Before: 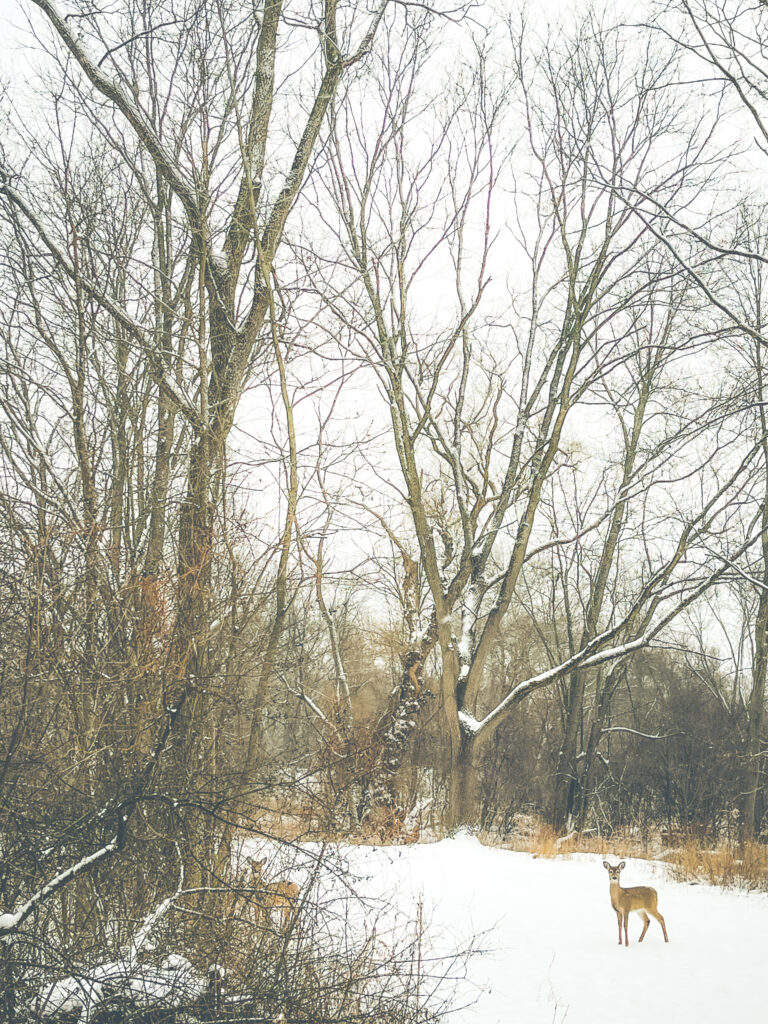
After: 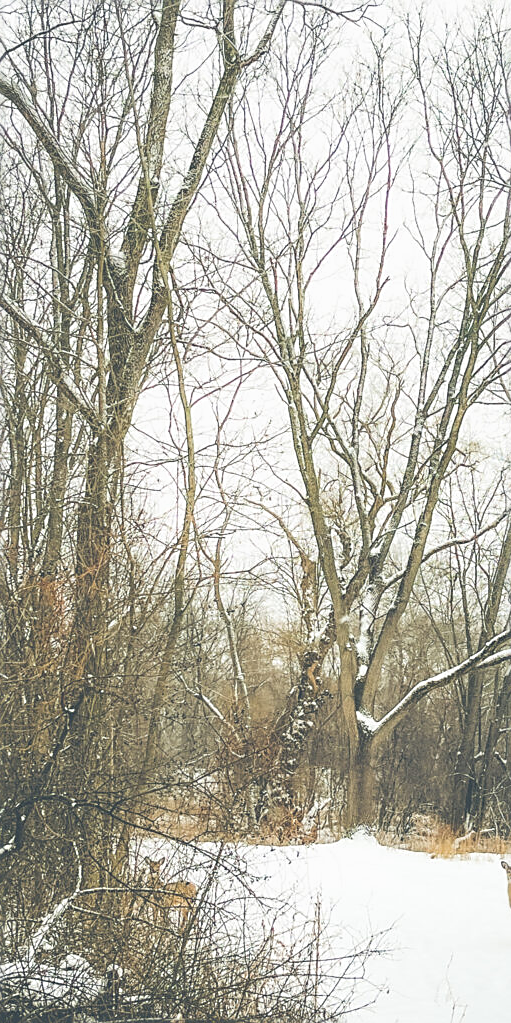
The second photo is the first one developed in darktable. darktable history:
sharpen: on, module defaults
exposure: exposure -0.04 EV, compensate exposure bias true, compensate highlight preservation false
crop and rotate: left 13.327%, right 20.014%
